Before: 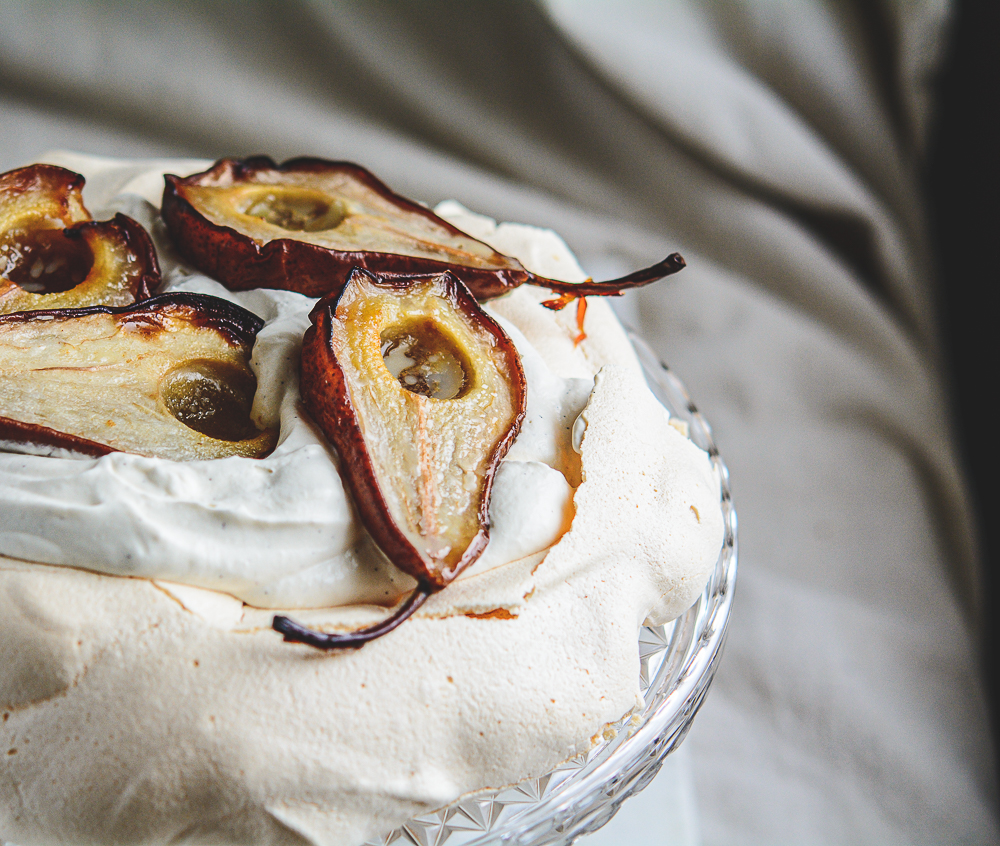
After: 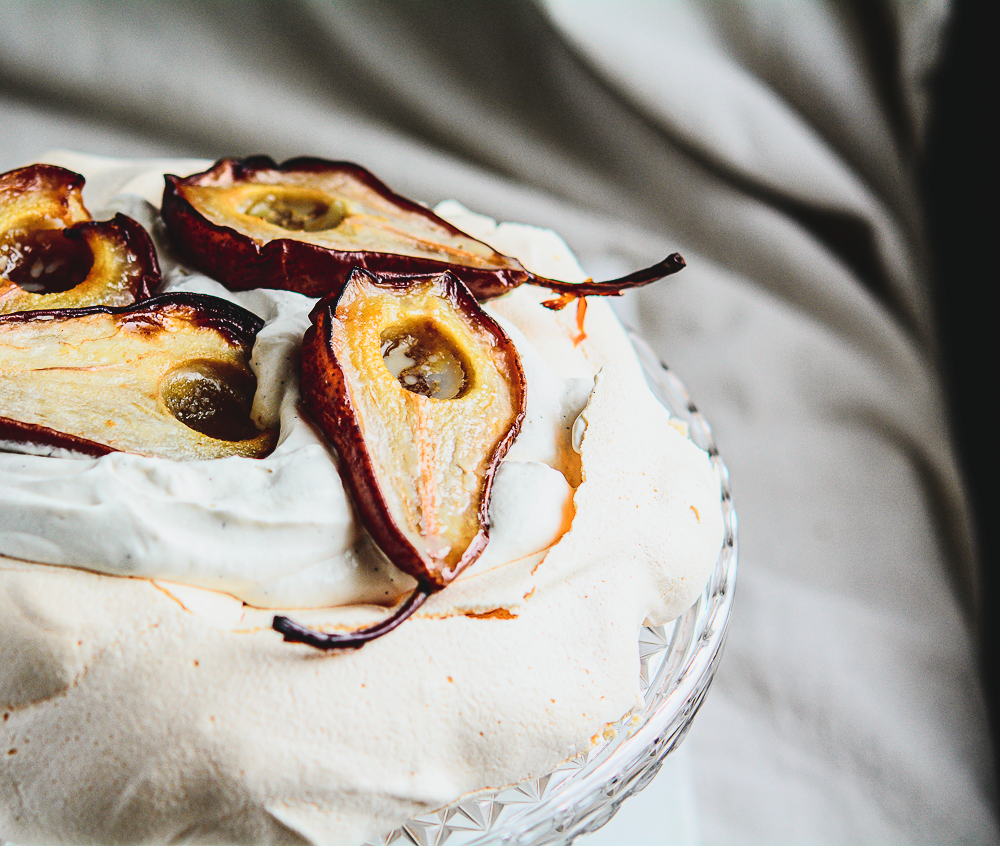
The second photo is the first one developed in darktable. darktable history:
tone curve: curves: ch0 [(0, 0.014) (0.17, 0.099) (0.398, 0.423) (0.728, 0.808) (0.877, 0.91) (0.99, 0.955)]; ch1 [(0, 0) (0.377, 0.325) (0.493, 0.491) (0.505, 0.504) (0.515, 0.515) (0.554, 0.575) (0.623, 0.643) (0.701, 0.718) (1, 1)]; ch2 [(0, 0) (0.423, 0.453) (0.481, 0.485) (0.501, 0.501) (0.531, 0.527) (0.586, 0.597) (0.663, 0.706) (0.717, 0.753) (1, 0.991)], color space Lab, independent channels
